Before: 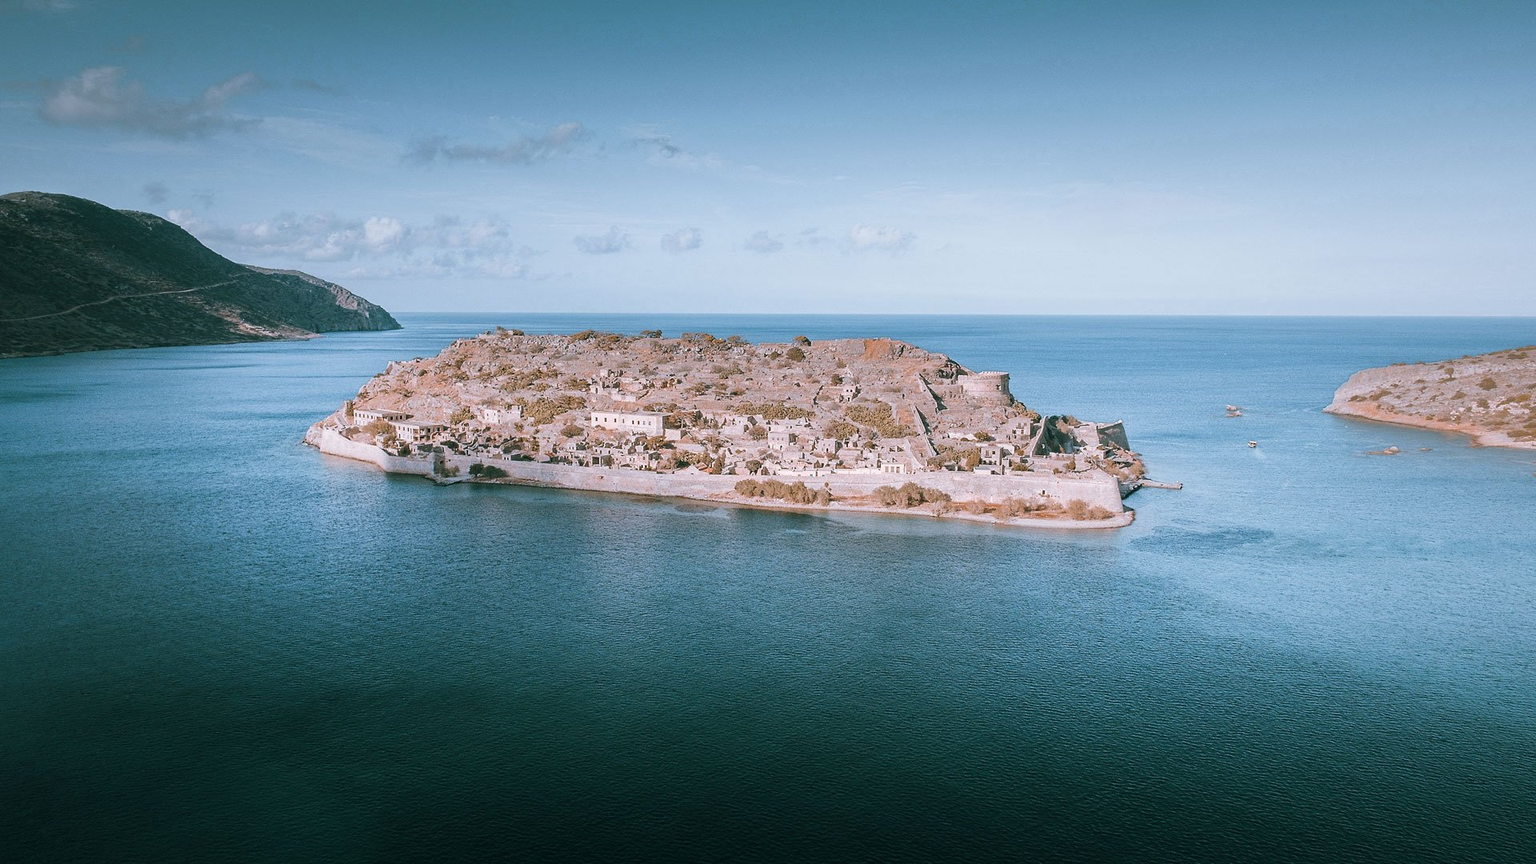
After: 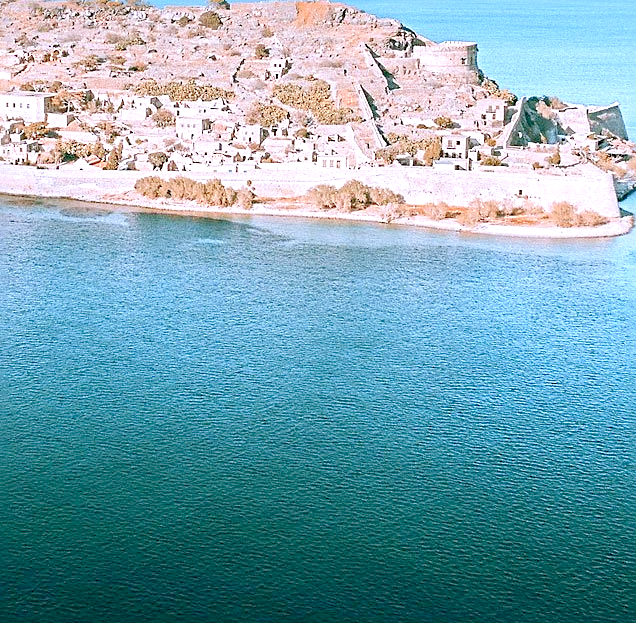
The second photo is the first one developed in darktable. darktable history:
crop: left 40.878%, top 39.176%, right 25.993%, bottom 3.081%
levels: levels [0, 0.397, 0.955]
exposure: black level correction 0.001, exposure 0.5 EV, compensate exposure bias true, compensate highlight preservation false
sharpen: radius 3.119
white balance: red 0.974, blue 1.044
